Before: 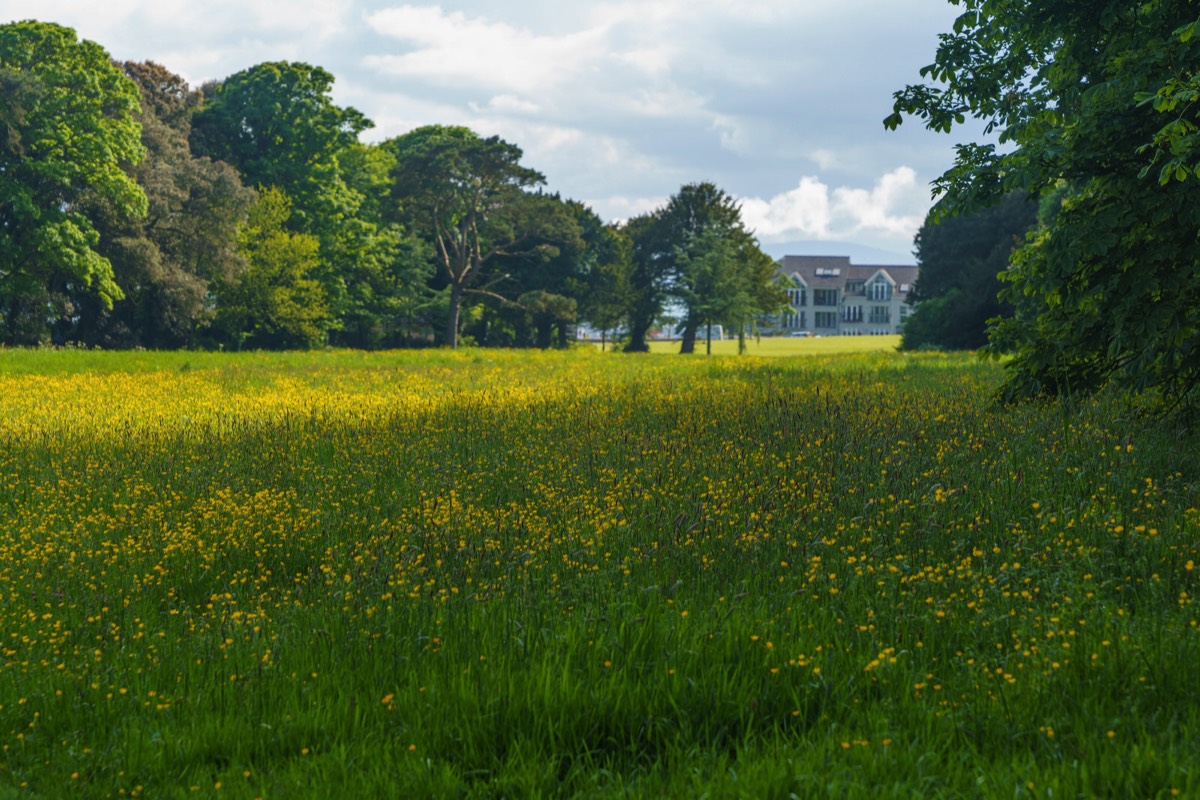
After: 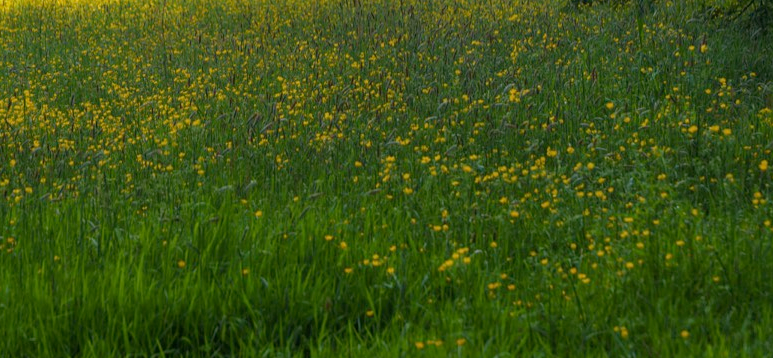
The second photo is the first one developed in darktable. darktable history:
crop and rotate: left 35.509%, top 50.238%, bottom 4.934%
white balance: red 1.009, blue 0.985
